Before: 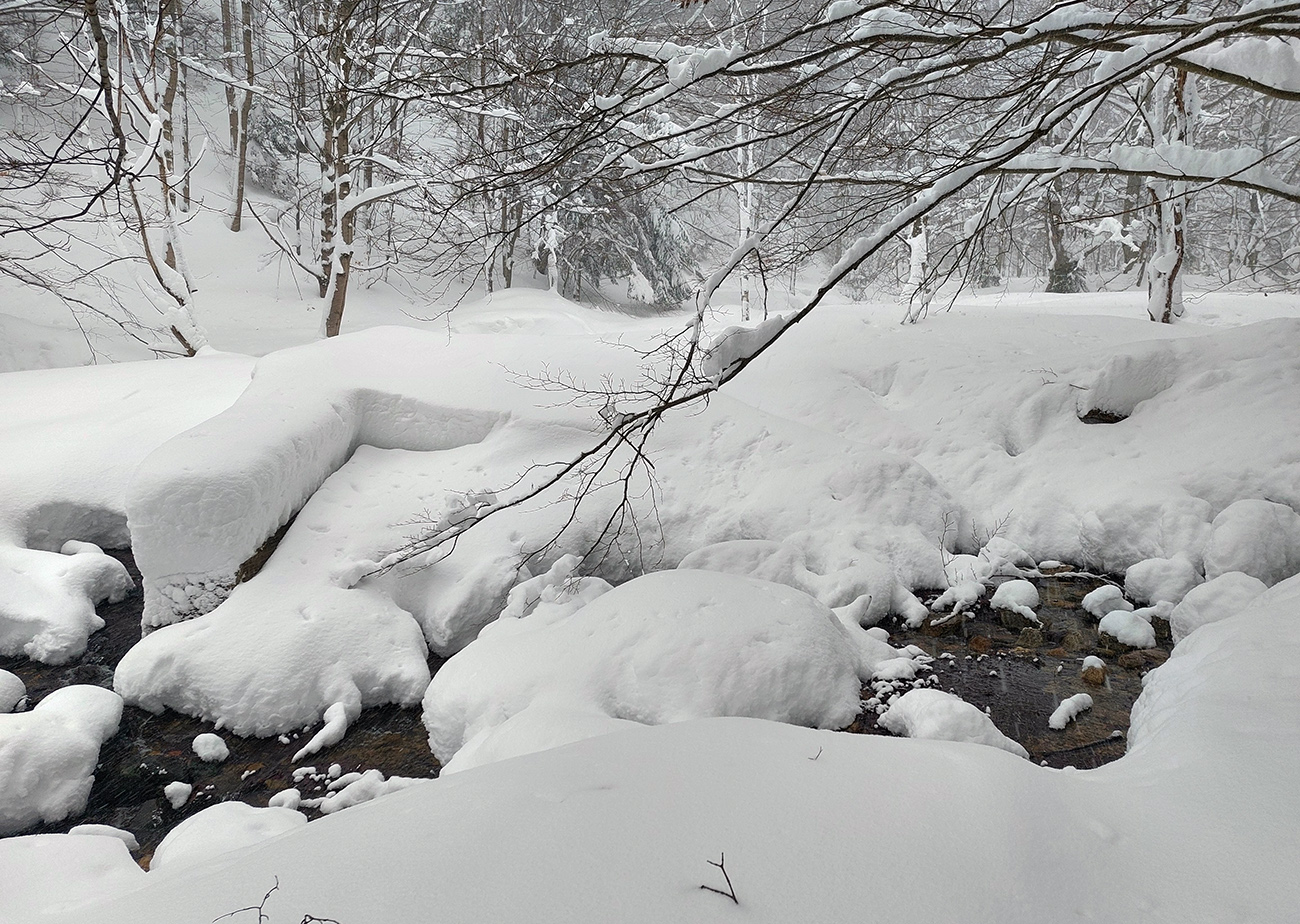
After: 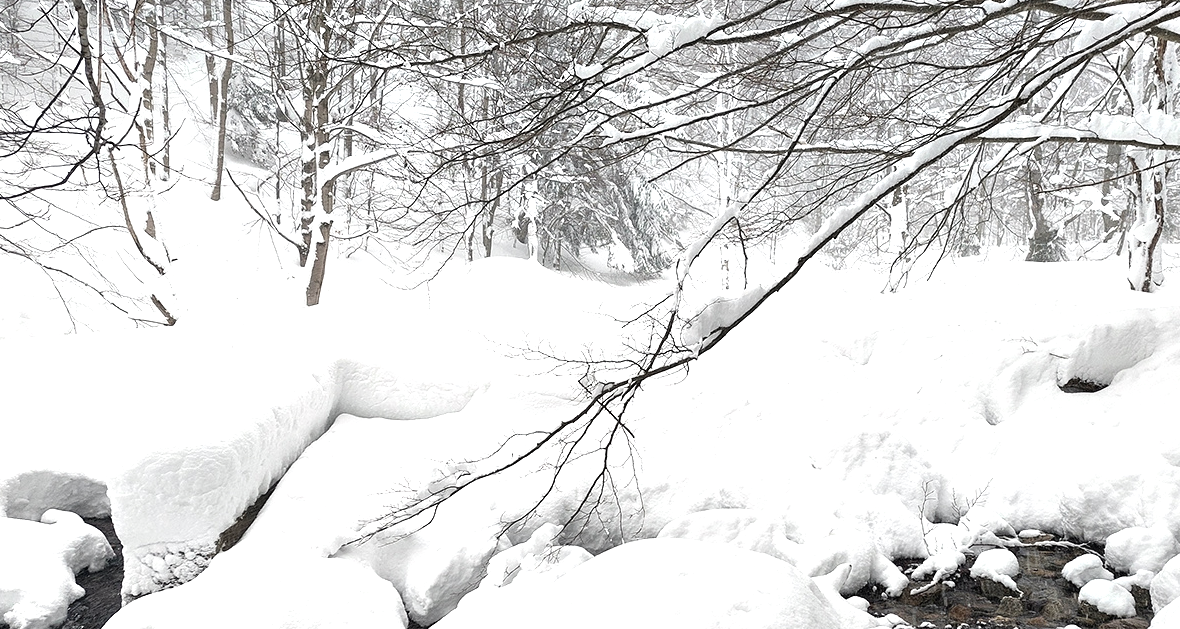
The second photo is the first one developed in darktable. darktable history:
exposure: black level correction 0, exposure 1.103 EV, compensate highlight preservation false
crop: left 1.549%, top 3.459%, right 7.675%, bottom 28.457%
contrast brightness saturation: saturation -0.043
color correction: highlights b* 0.017, saturation 0.585
